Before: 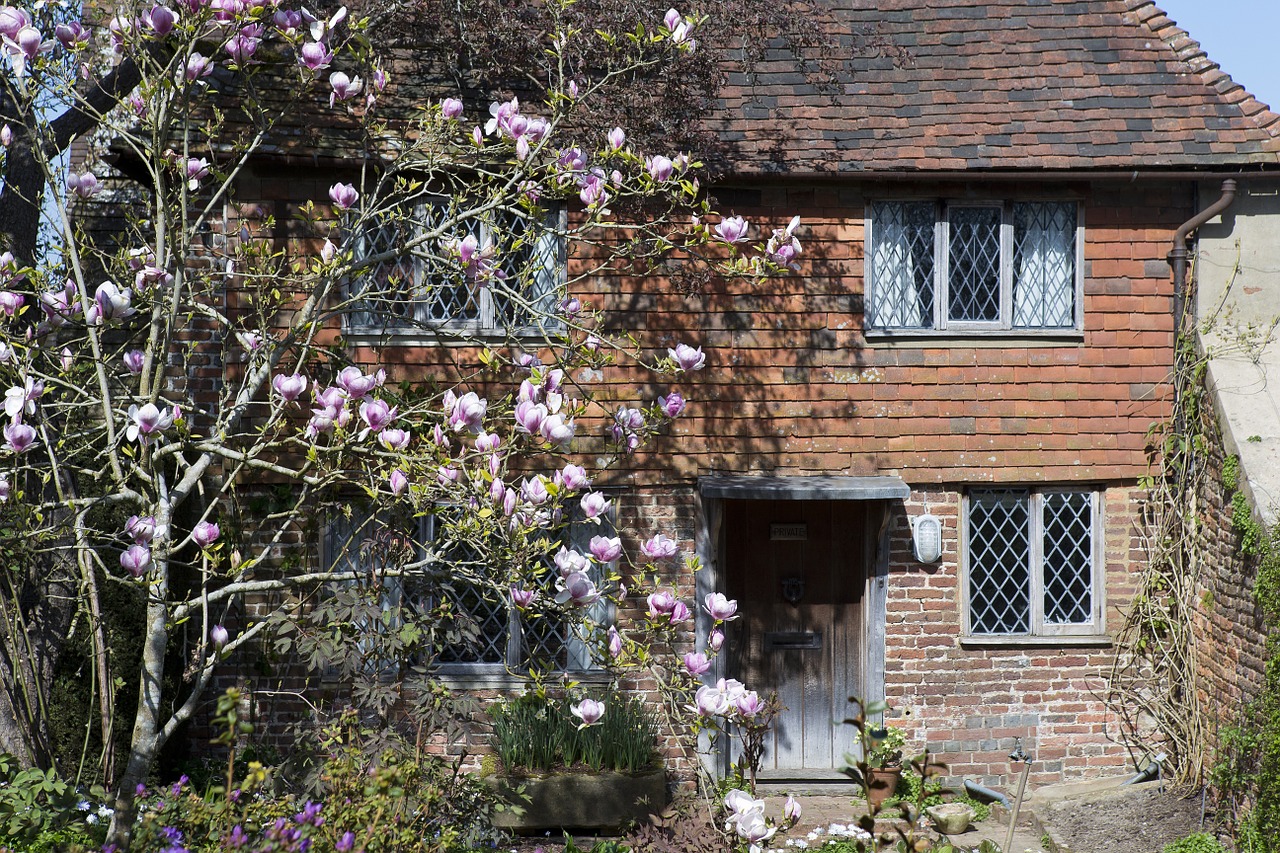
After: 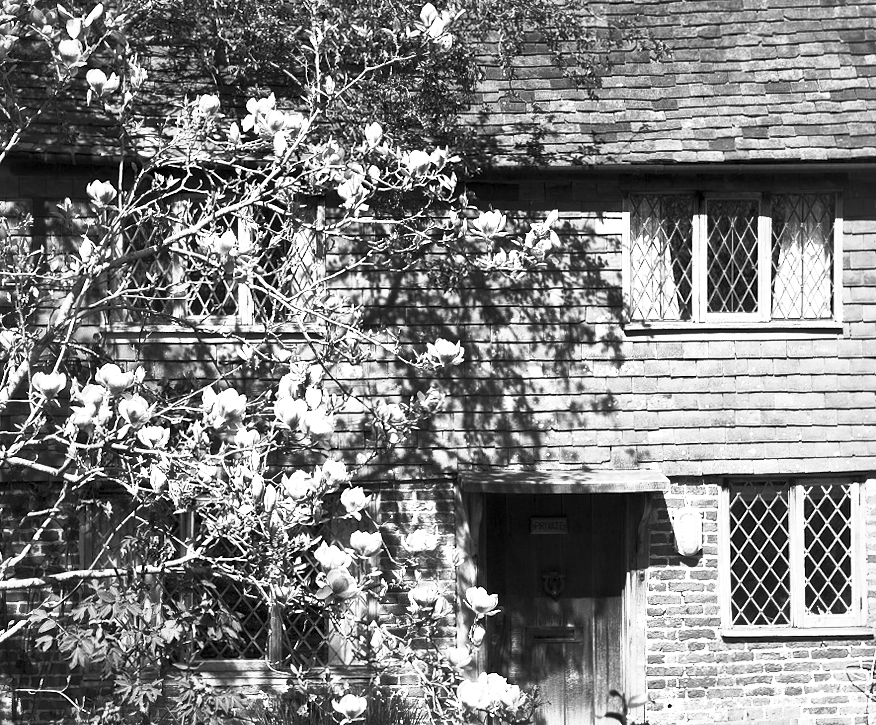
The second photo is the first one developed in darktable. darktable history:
white balance: red 1.045, blue 0.932
tone curve: curves: ch0 [(0, 0) (0.003, 0.003) (0.011, 0.01) (0.025, 0.023) (0.044, 0.041) (0.069, 0.064) (0.1, 0.092) (0.136, 0.125) (0.177, 0.163) (0.224, 0.207) (0.277, 0.255) (0.335, 0.309) (0.399, 0.375) (0.468, 0.459) (0.543, 0.548) (0.623, 0.629) (0.709, 0.716) (0.801, 0.808) (0.898, 0.911) (1, 1)], preserve colors none
shadows and highlights: on, module defaults
contrast brightness saturation: contrast 0.83, brightness 0.59, saturation 0.59
monochrome: a 32, b 64, size 2.3
crop: left 18.479%, right 12.2%, bottom 13.971%
local contrast: mode bilateral grid, contrast 100, coarseness 100, detail 165%, midtone range 0.2
rotate and perspective: rotation -0.45°, automatic cropping original format, crop left 0.008, crop right 0.992, crop top 0.012, crop bottom 0.988
